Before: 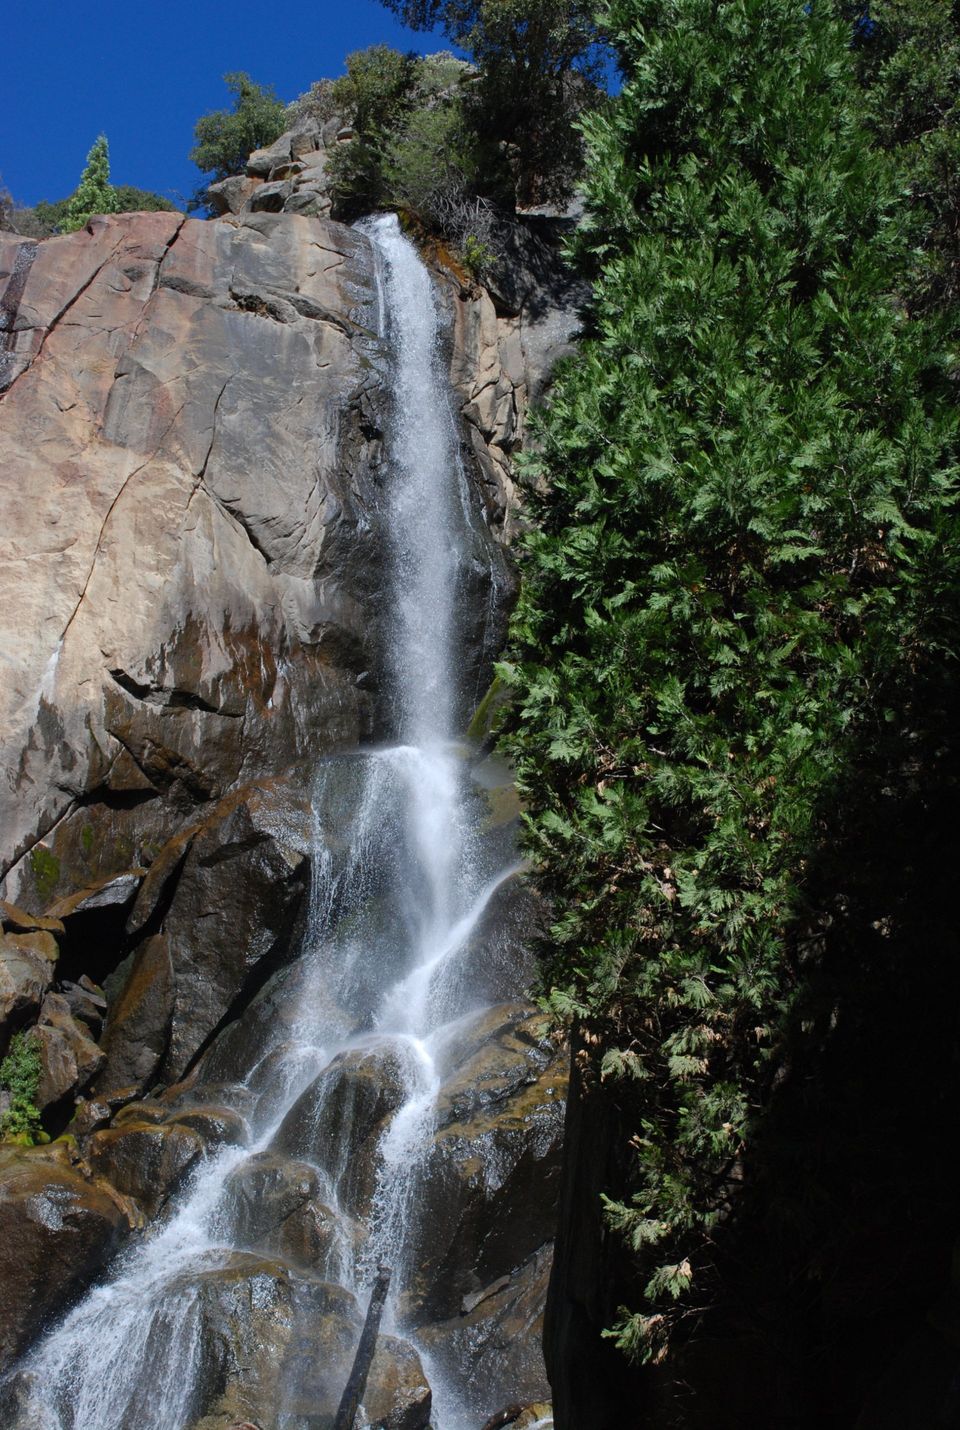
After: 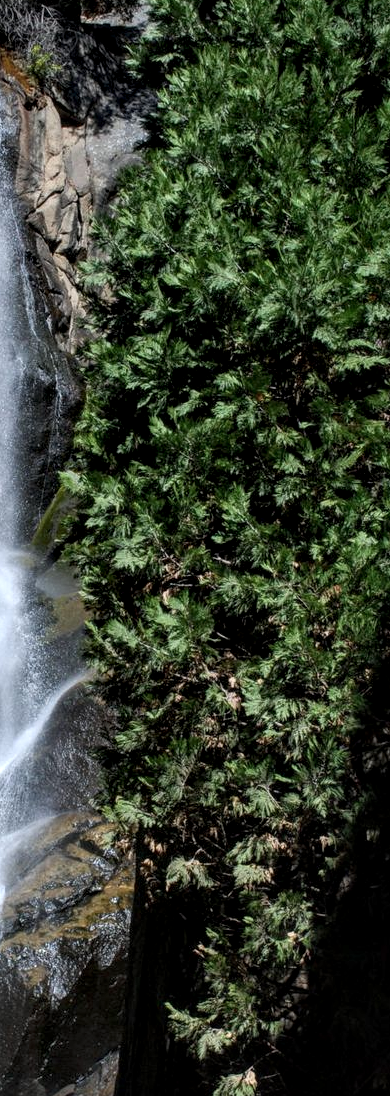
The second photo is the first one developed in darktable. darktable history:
local contrast: detail 150%
crop: left 45.333%, top 13.419%, right 13.986%, bottom 9.928%
